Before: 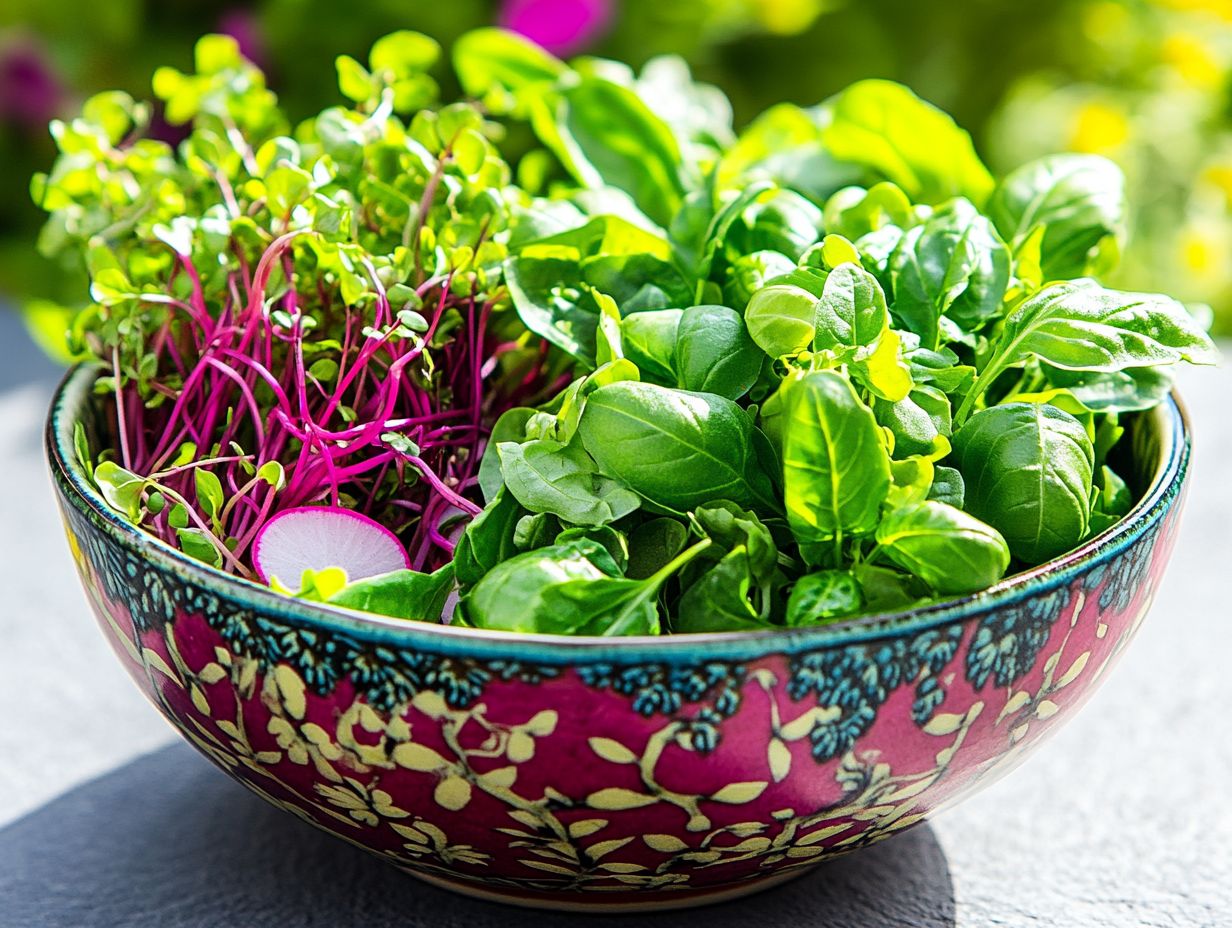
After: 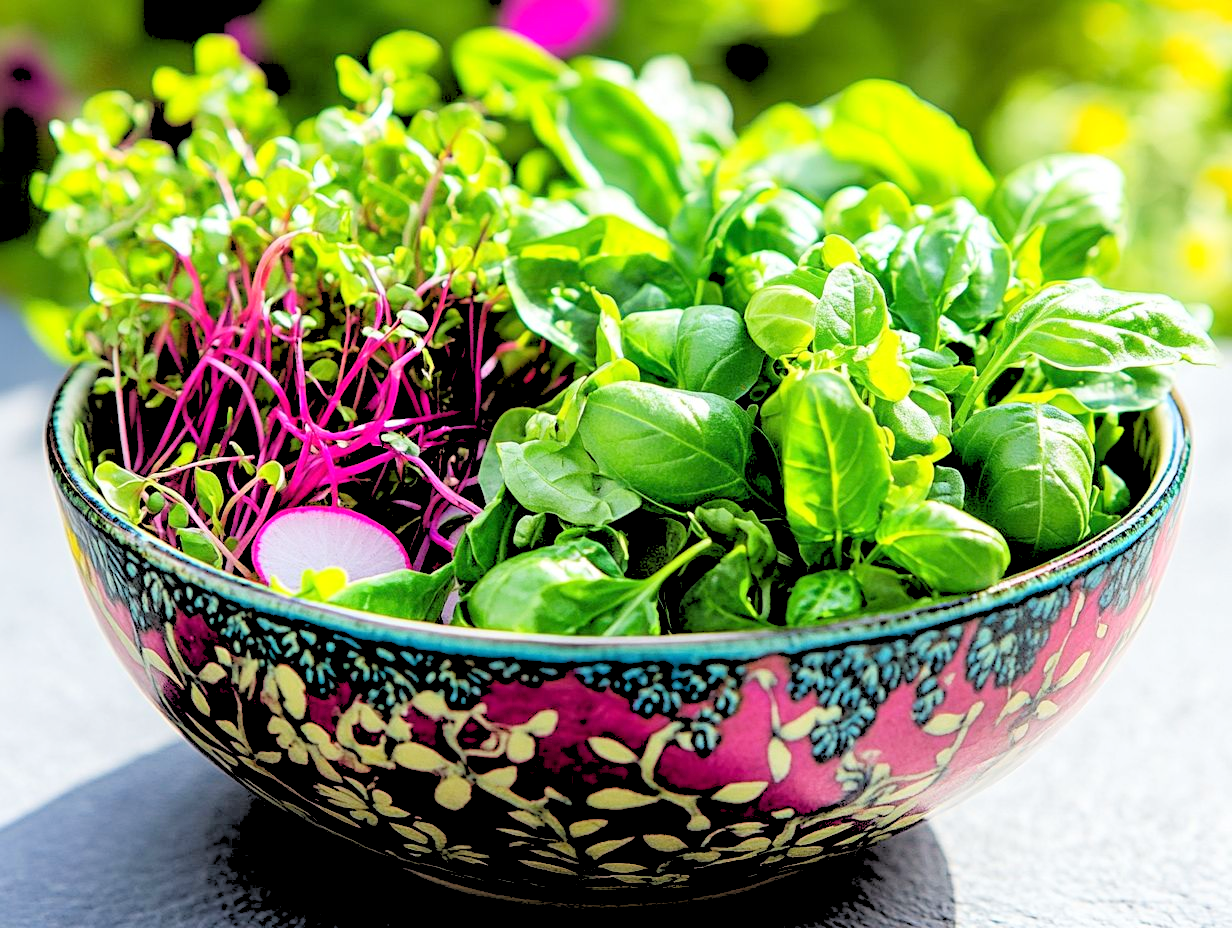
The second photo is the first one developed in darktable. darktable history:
tone equalizer: on, module defaults
rgb levels: levels [[0.027, 0.429, 0.996], [0, 0.5, 1], [0, 0.5, 1]]
